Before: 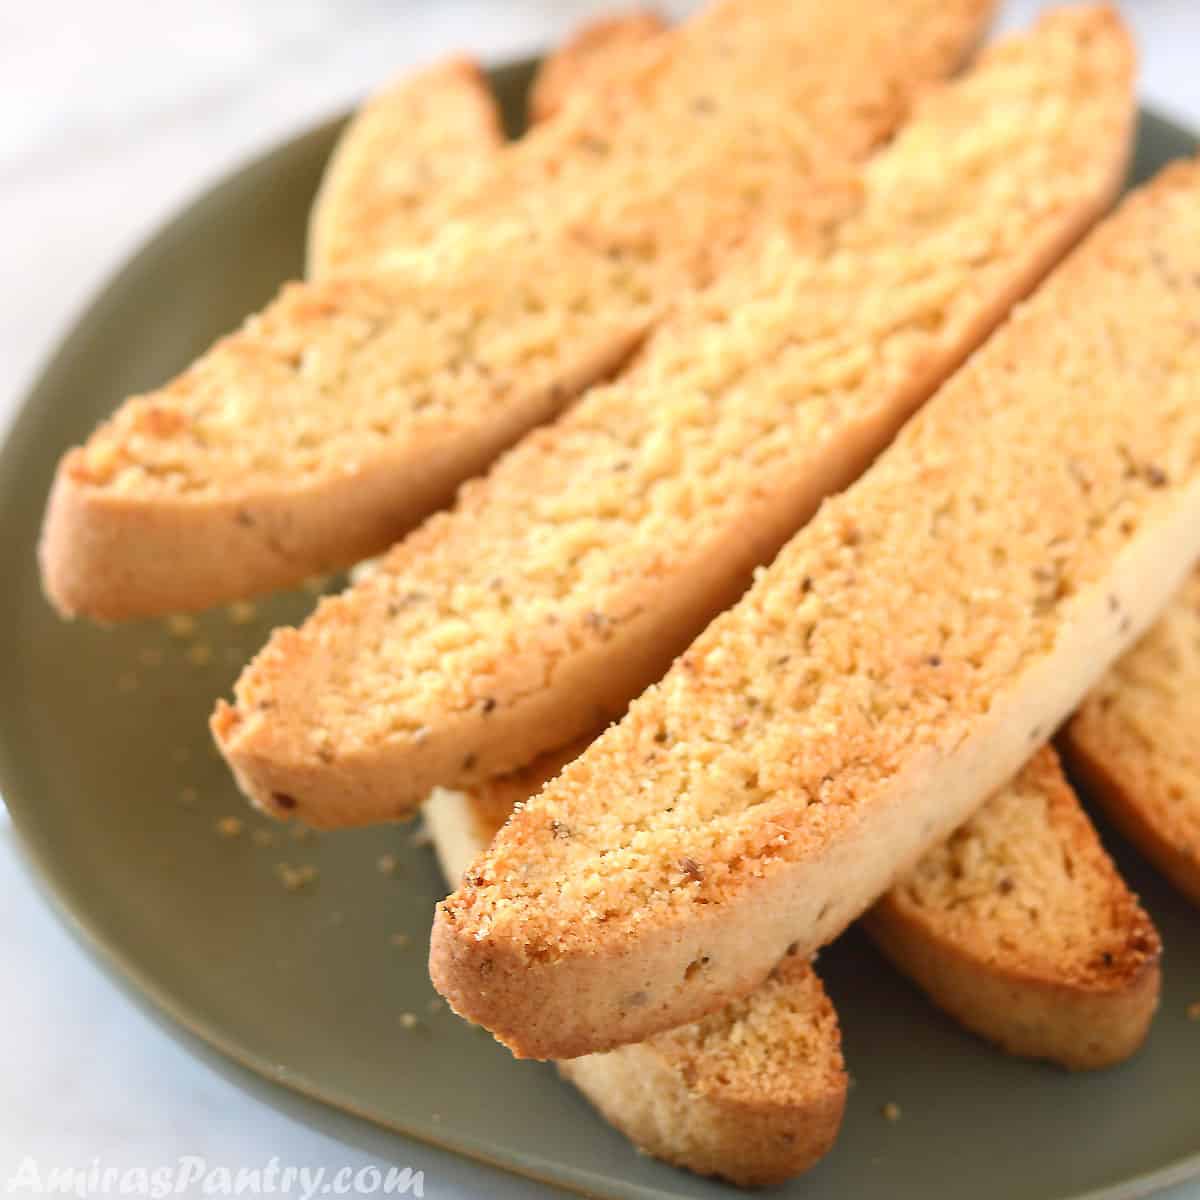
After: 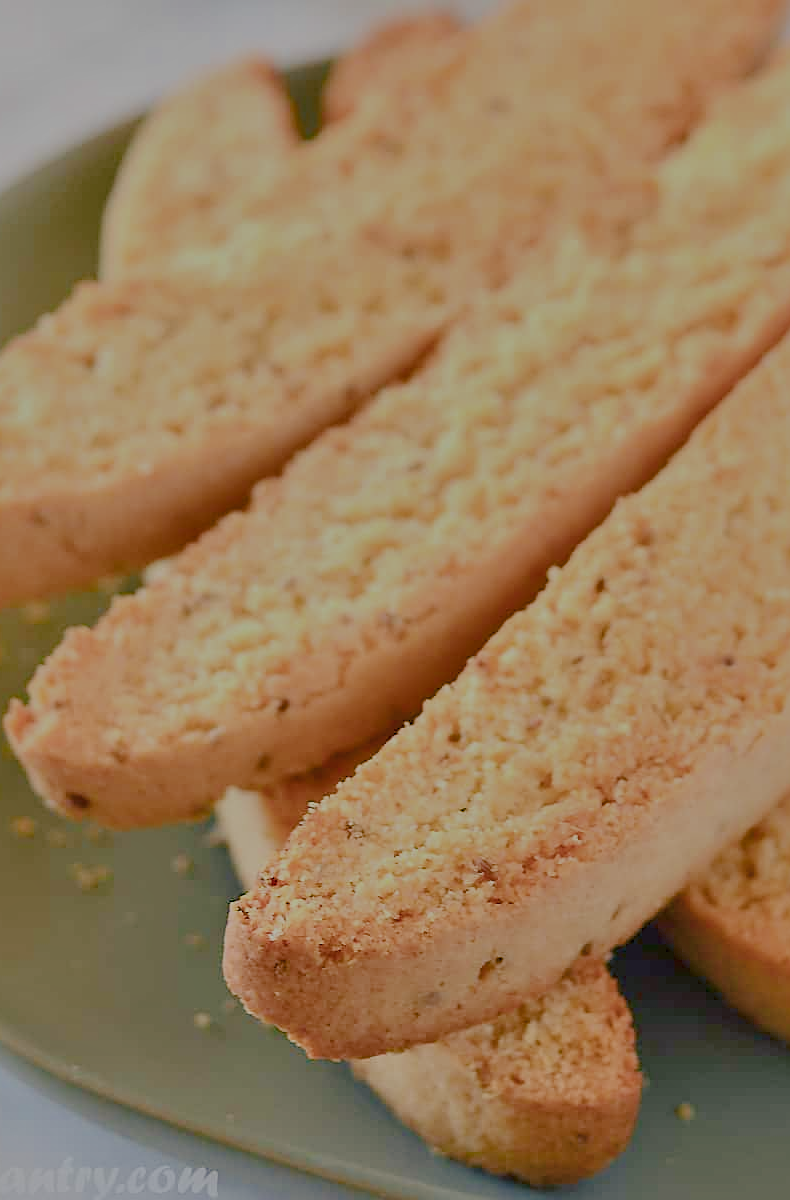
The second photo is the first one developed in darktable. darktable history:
shadows and highlights: radius 120.28, shadows 21.42, white point adjustment -9.7, highlights -15.7, soften with gaussian
sharpen: on, module defaults
color balance rgb: shadows lift › luminance -40.796%, shadows lift › chroma 14.398%, shadows lift › hue 257.93°, global offset › luminance -0.47%, linear chroma grading › global chroma 9.905%, perceptual saturation grading › global saturation 20%, perceptual saturation grading › highlights -25.568%, perceptual saturation grading › shadows 25.147%, global vibrance 10.023%
local contrast: mode bilateral grid, contrast 20, coarseness 51, detail 150%, midtone range 0.2
exposure: black level correction 0, exposure 0.594 EV, compensate highlight preservation false
crop: left 17.203%, right 16.954%
filmic rgb: black relative exposure -13.93 EV, white relative exposure 7.99 EV, threshold 3.02 EV, hardness 3.73, latitude 50.01%, contrast 0.509, enable highlight reconstruction true
